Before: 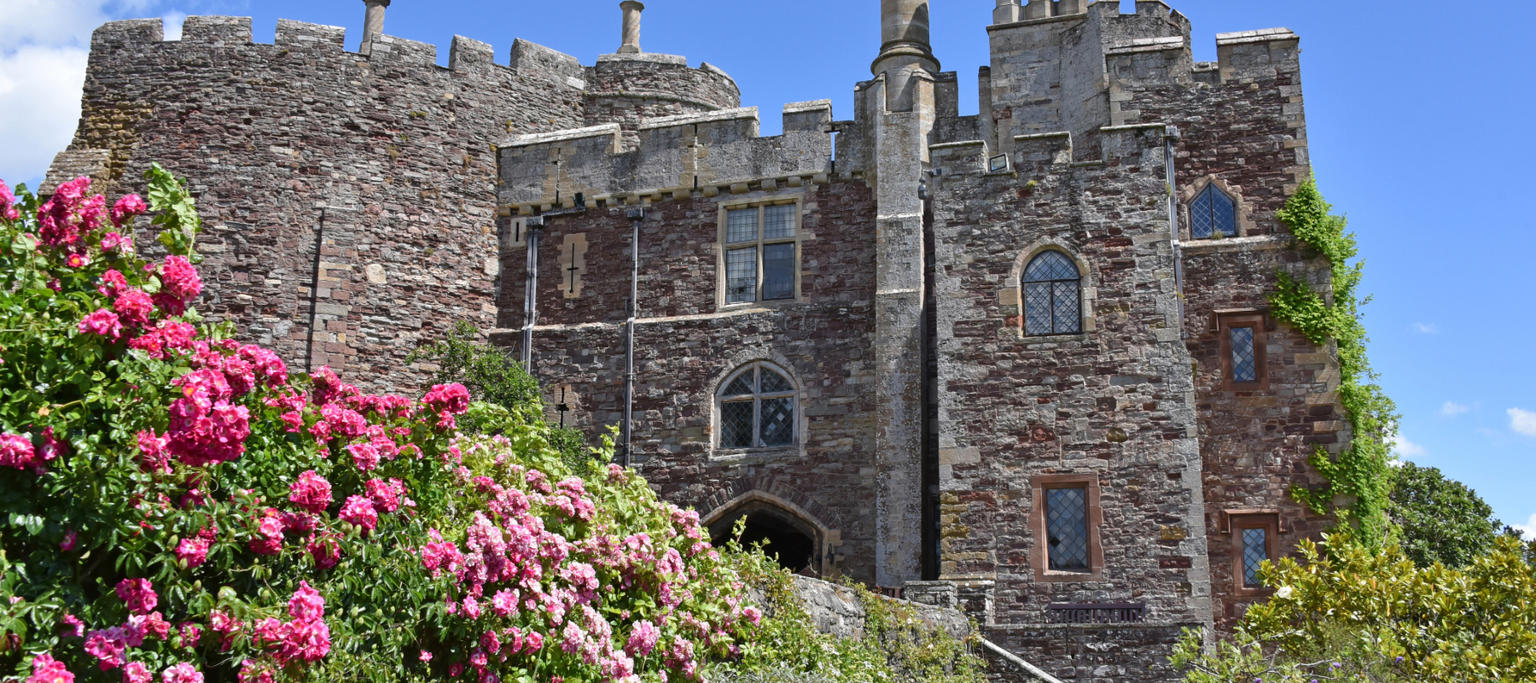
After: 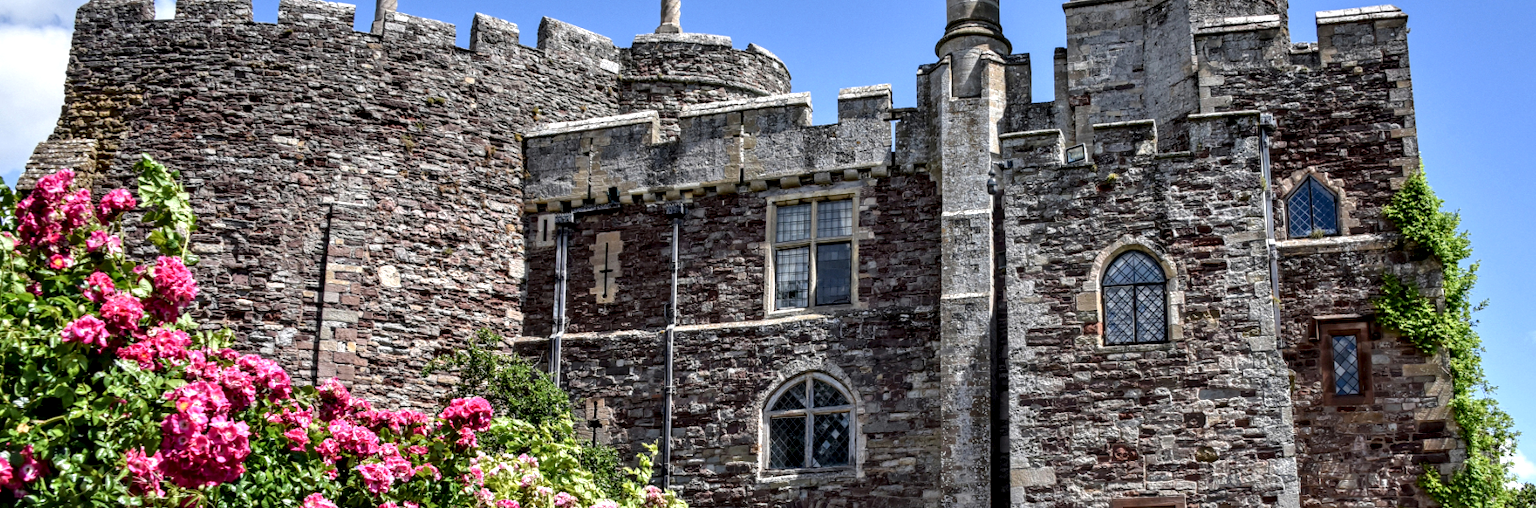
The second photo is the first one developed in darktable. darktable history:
local contrast: highlights 19%, detail 186%
crop: left 1.509%, top 3.452%, right 7.696%, bottom 28.452%
